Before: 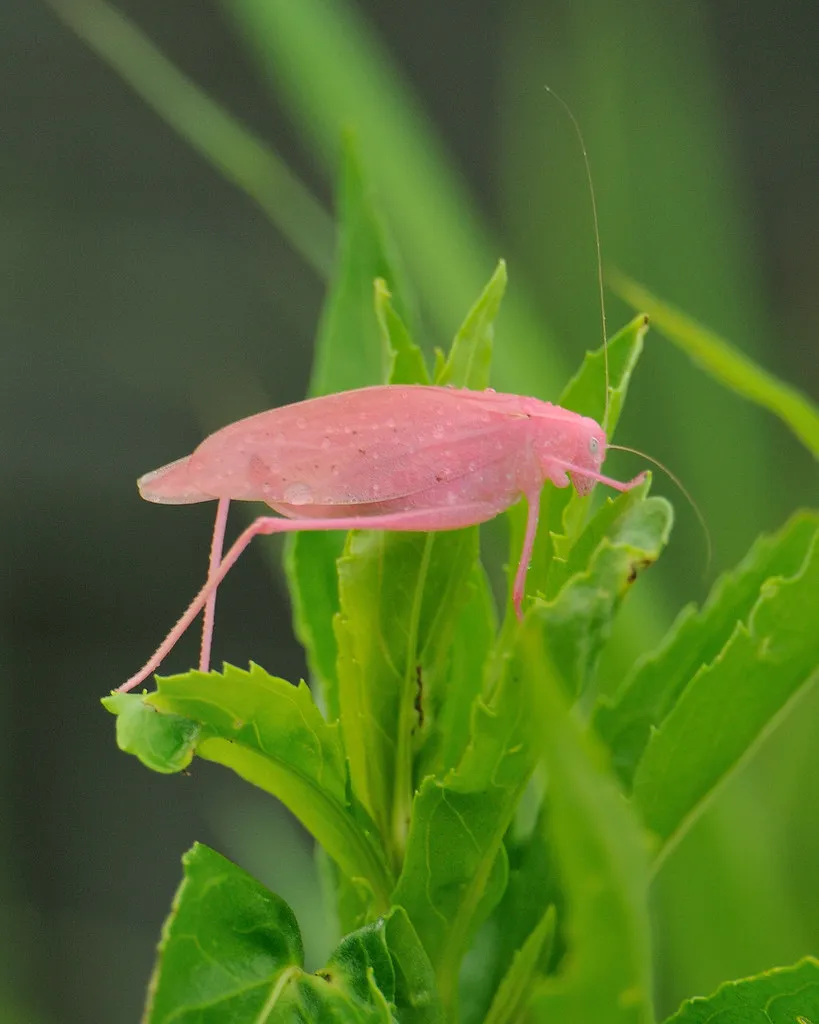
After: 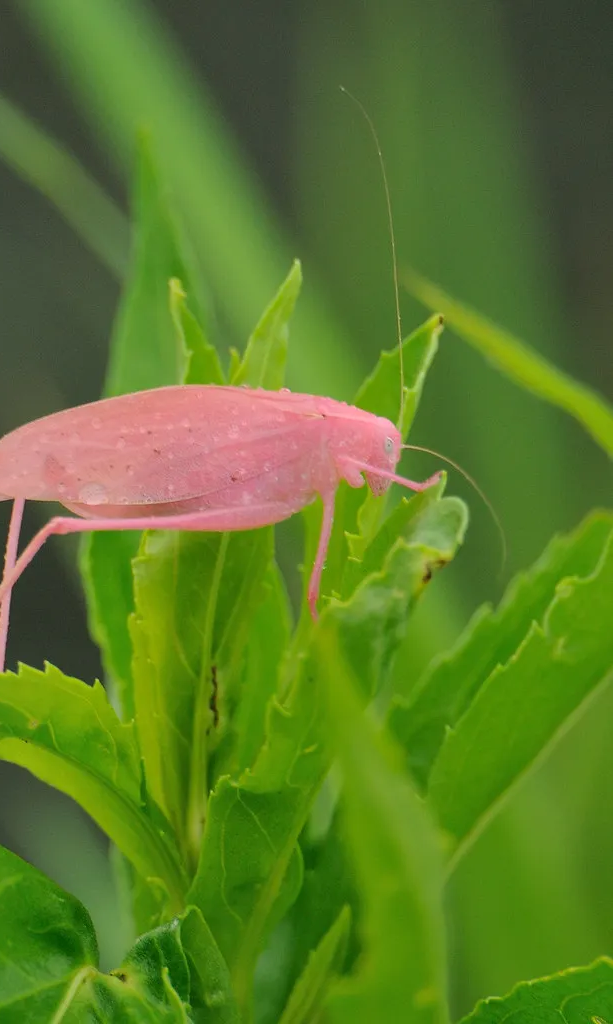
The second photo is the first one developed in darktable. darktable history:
crop and rotate: left 25.084%
